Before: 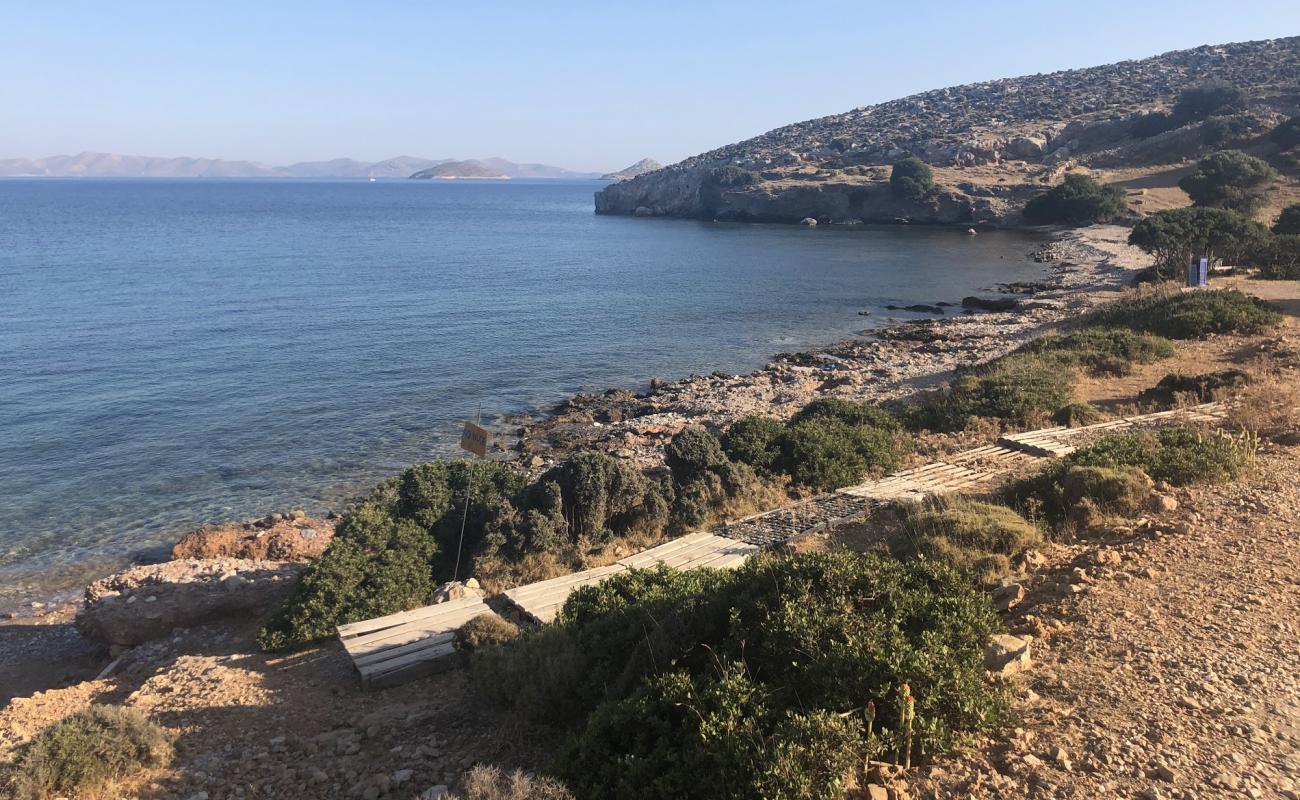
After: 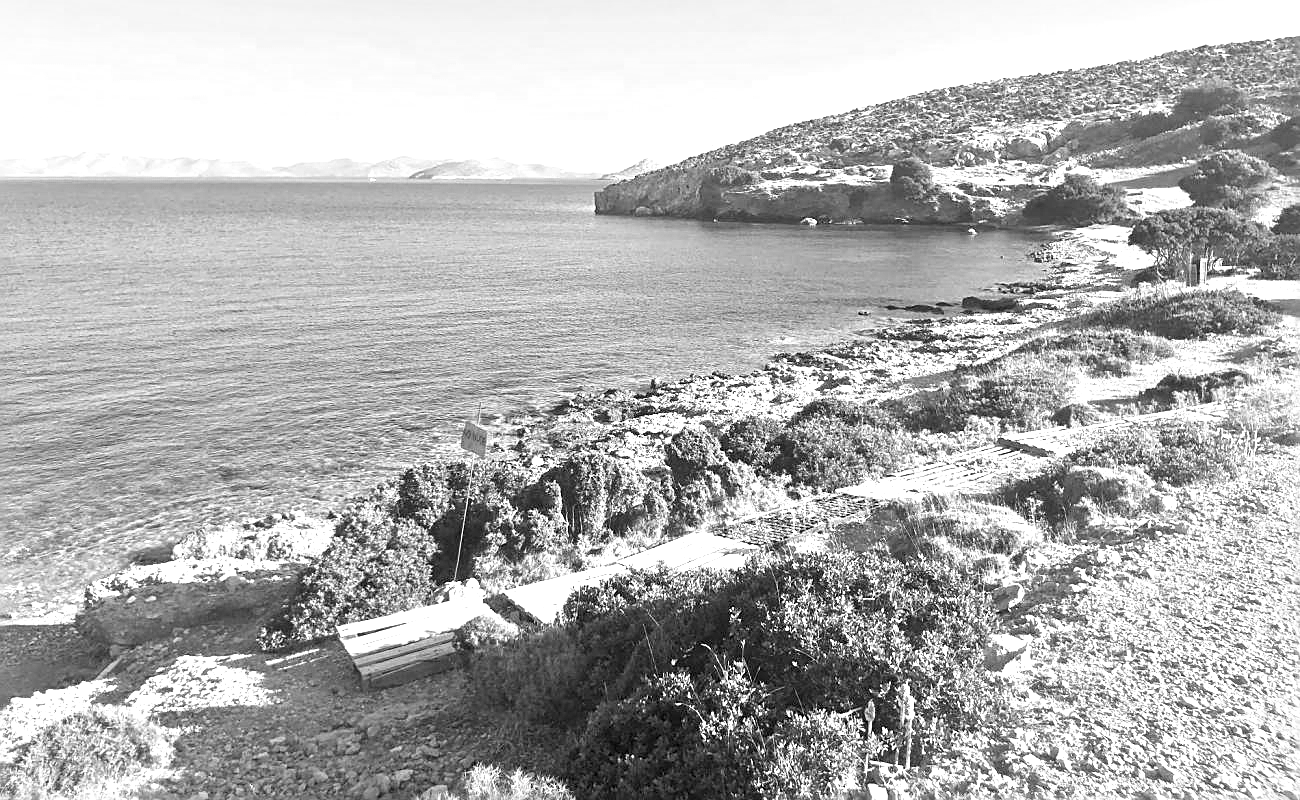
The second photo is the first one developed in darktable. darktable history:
white balance: red 4.26, blue 1.802
exposure: exposure -0.021 EV, compensate highlight preservation false
sharpen: on, module defaults
monochrome: a -92.57, b 58.91
